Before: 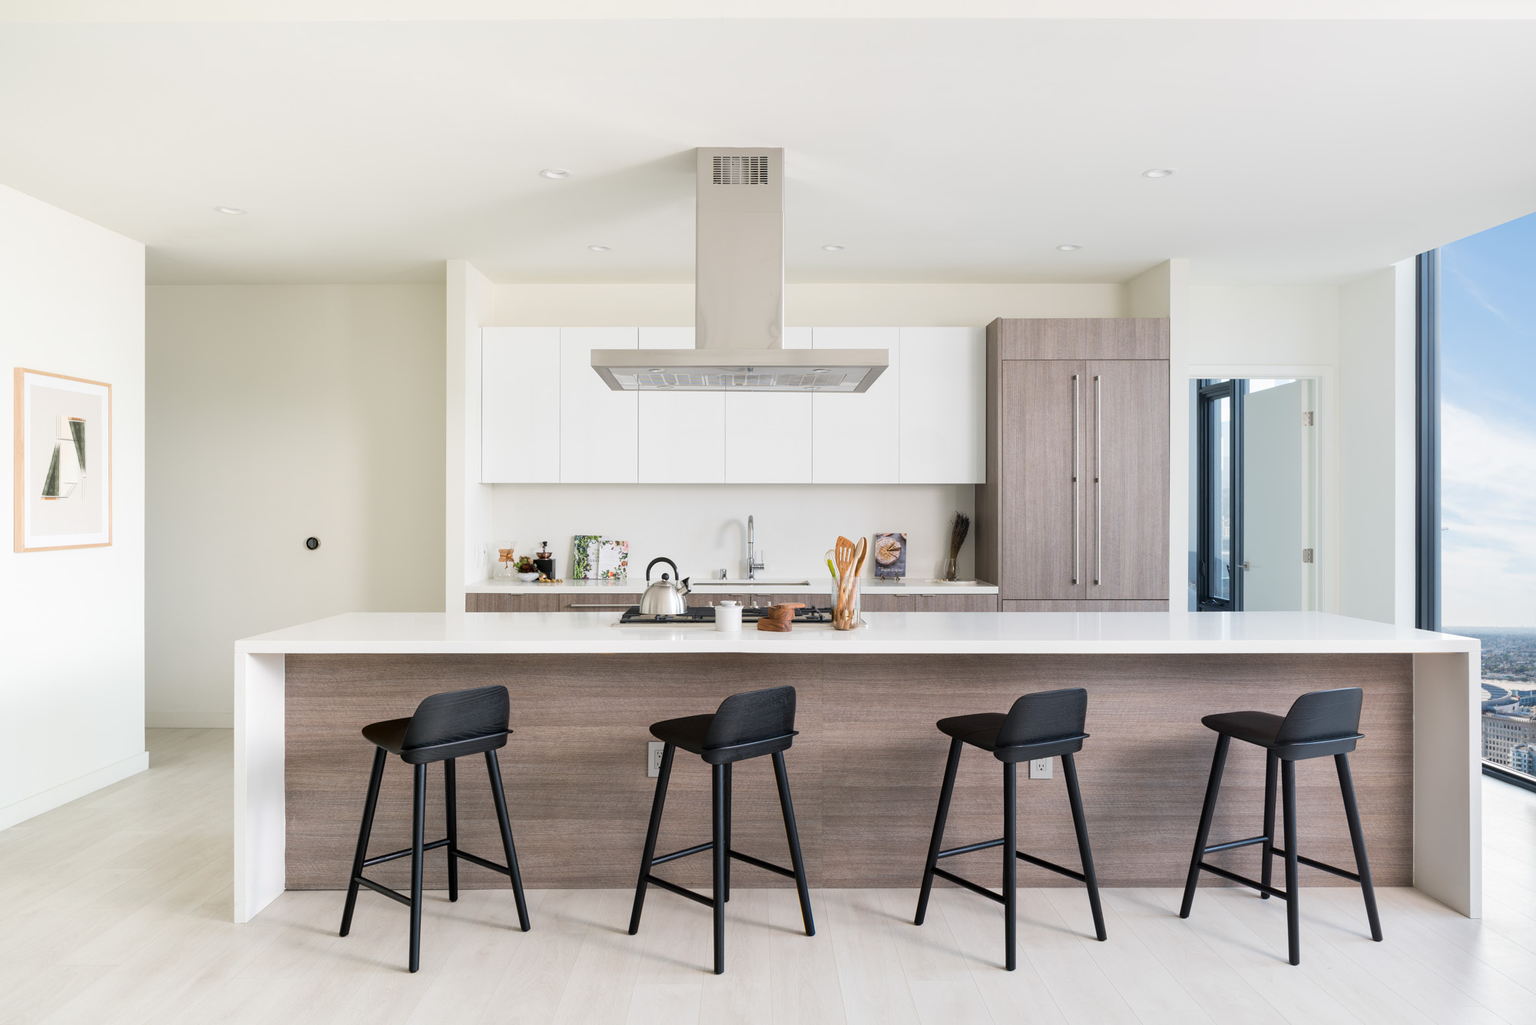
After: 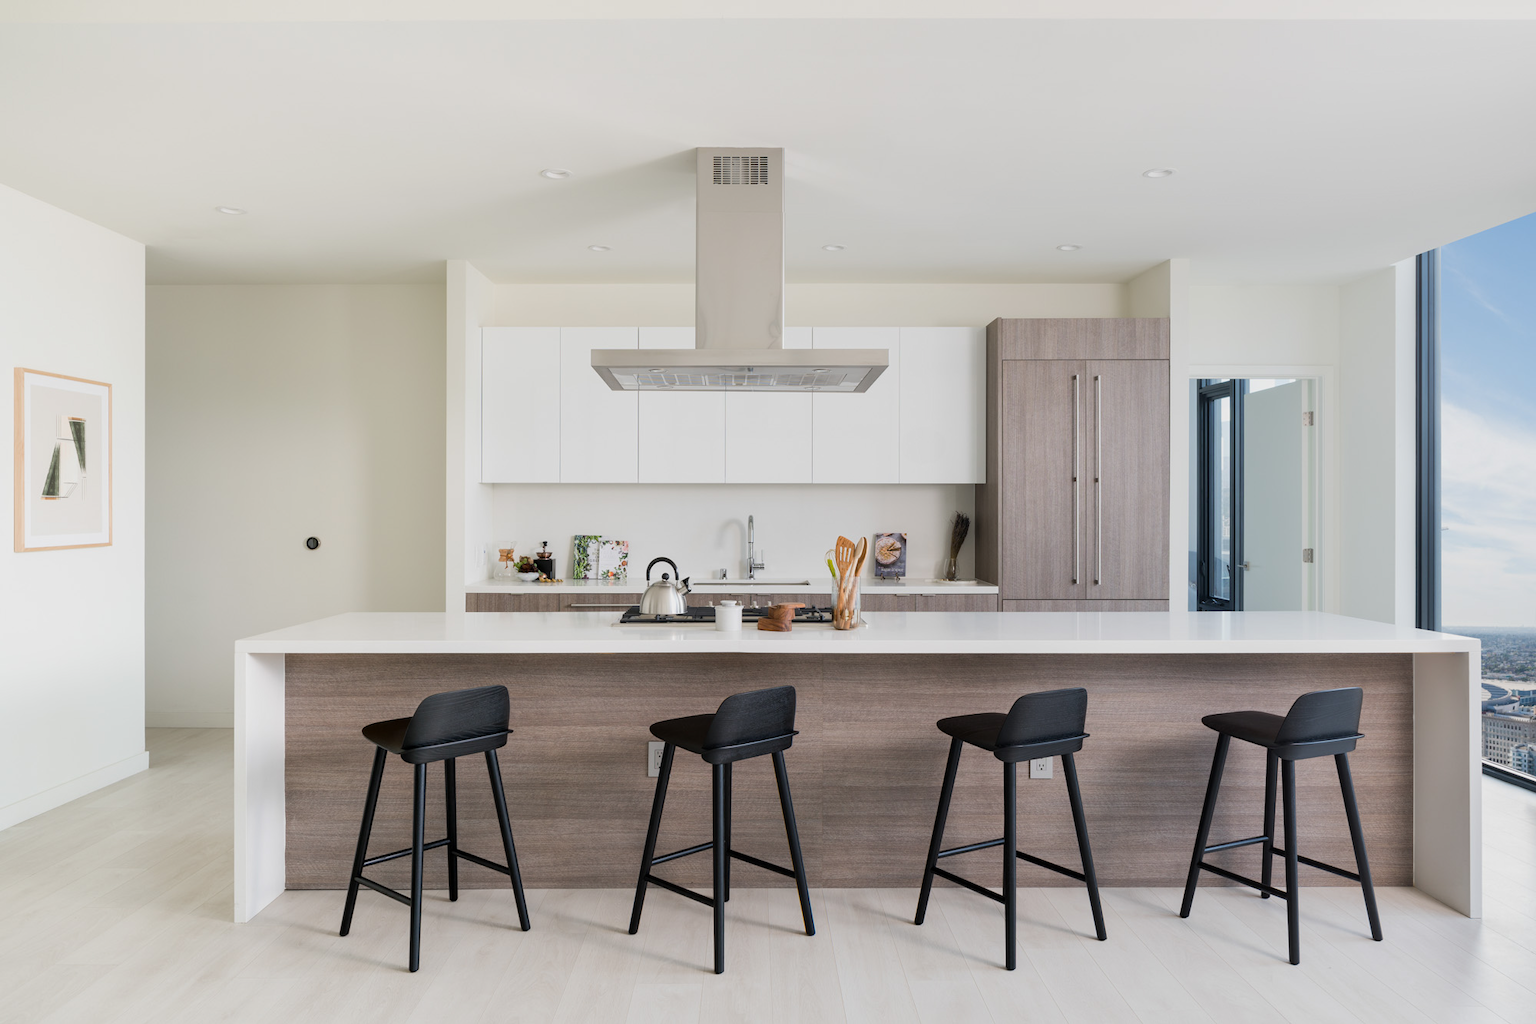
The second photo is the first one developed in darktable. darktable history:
exposure: exposure -0.259 EV, compensate highlight preservation false
